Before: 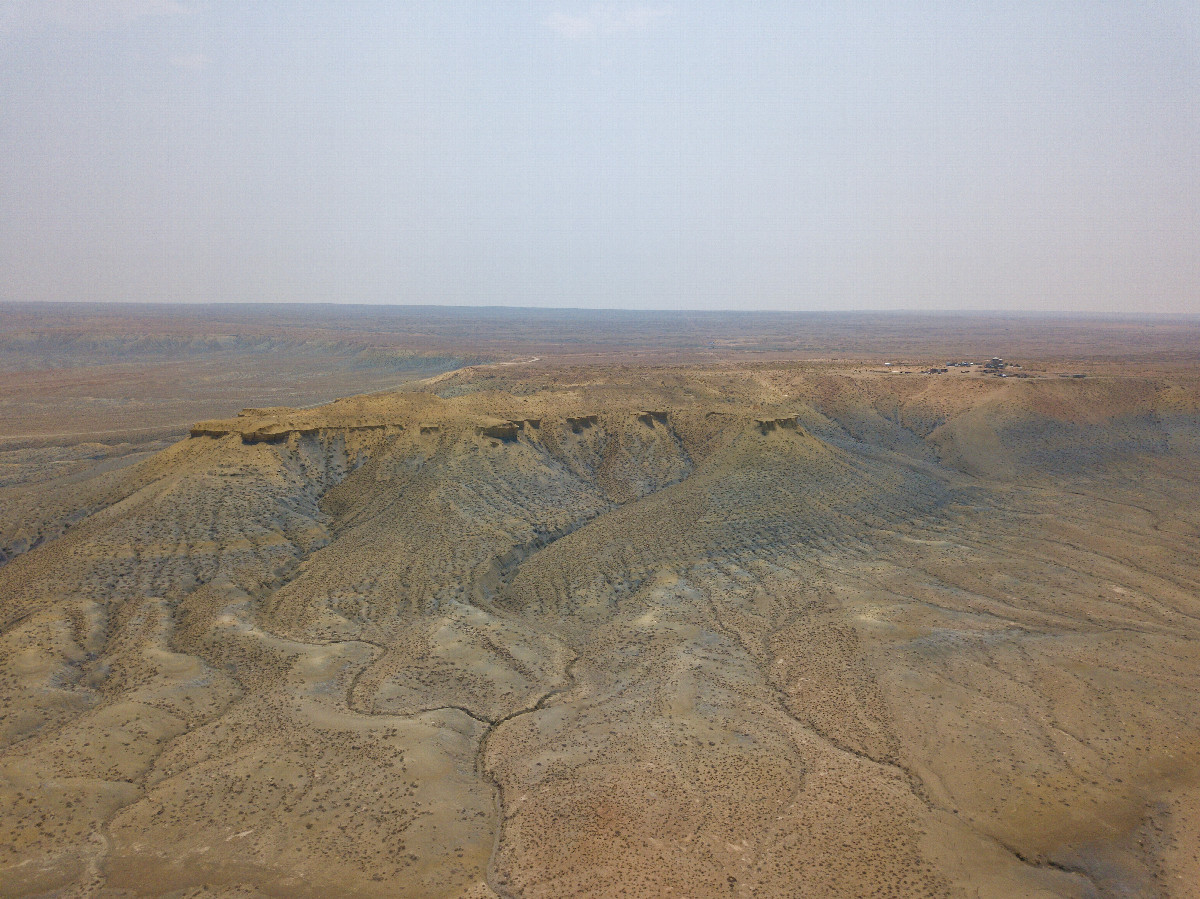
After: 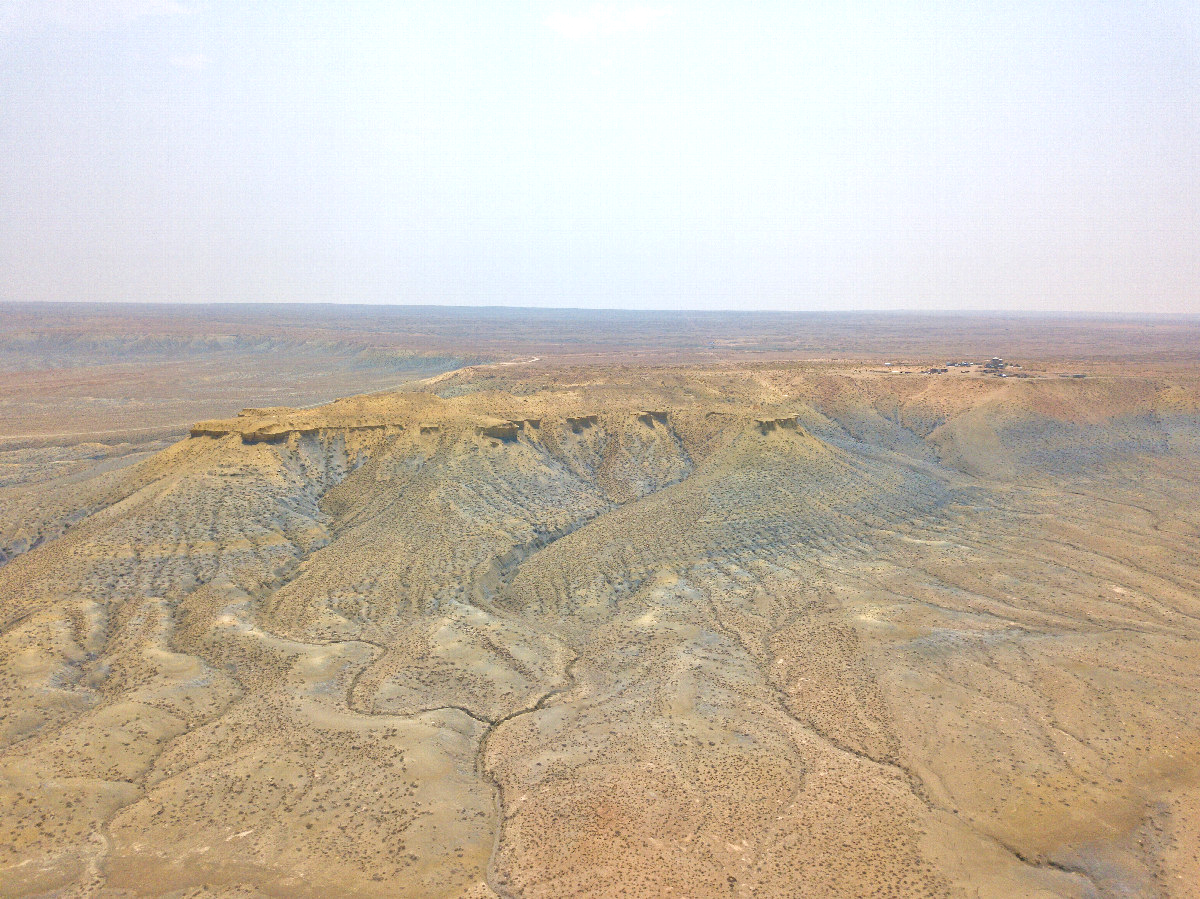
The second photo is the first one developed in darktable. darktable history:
exposure: exposure 0.6 EV, compensate highlight preservation false
tone equalizer: -7 EV 0.15 EV, -6 EV 0.6 EV, -5 EV 1.15 EV, -4 EV 1.33 EV, -3 EV 1.15 EV, -2 EV 0.6 EV, -1 EV 0.15 EV, mask exposure compensation -0.5 EV
